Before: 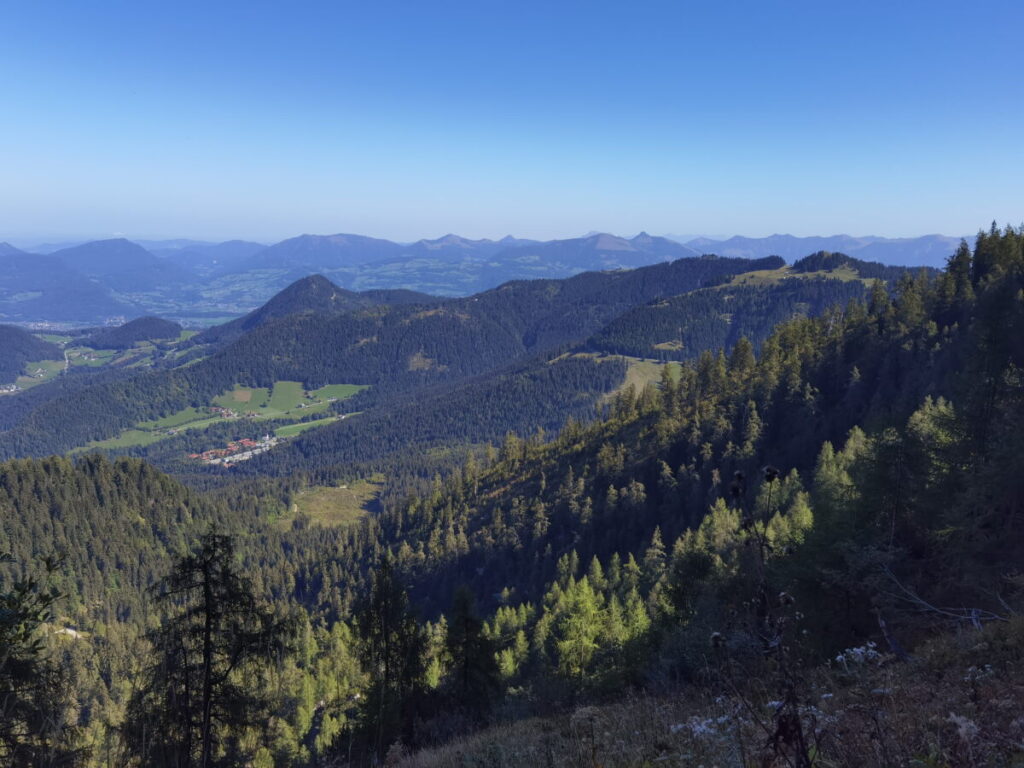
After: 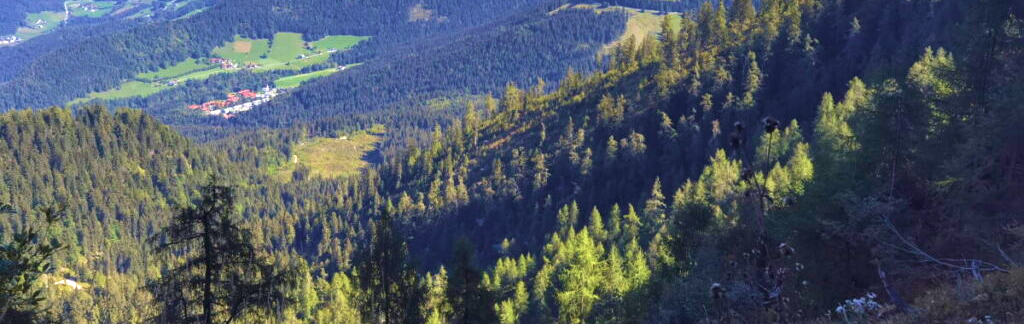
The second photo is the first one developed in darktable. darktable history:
velvia: strength 50%
exposure: black level correction 0, exposure 1.1 EV, compensate highlight preservation false
crop: top 45.551%, bottom 12.262%
